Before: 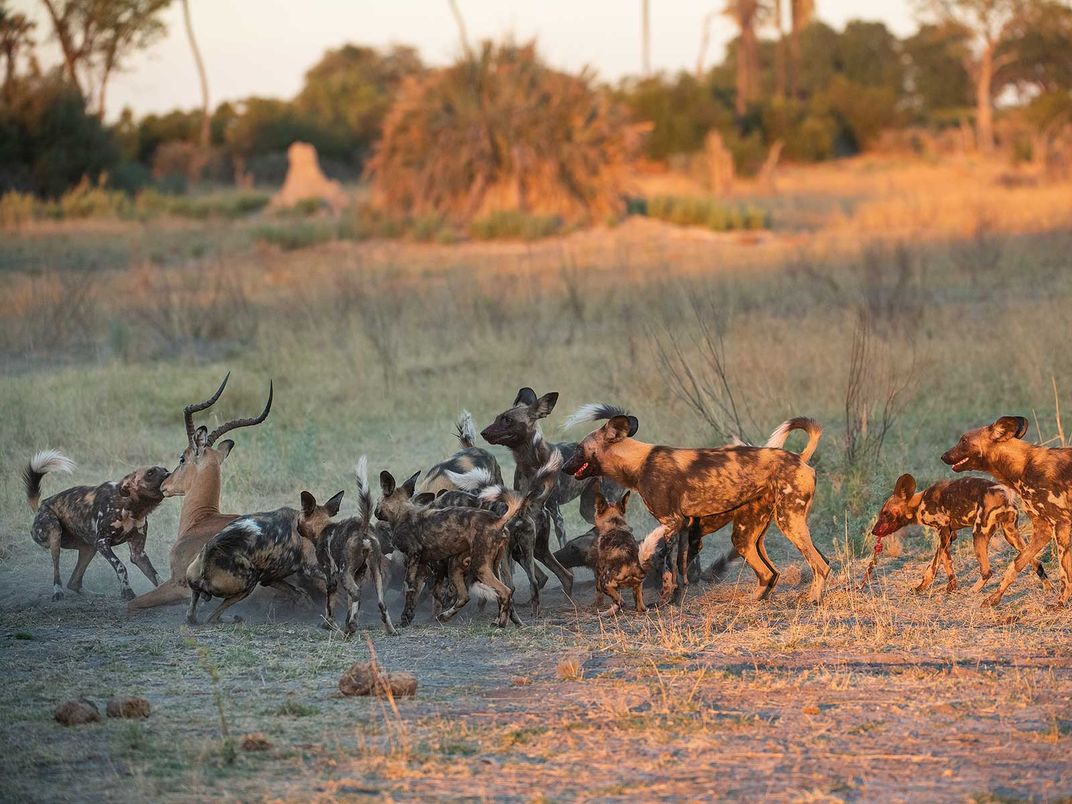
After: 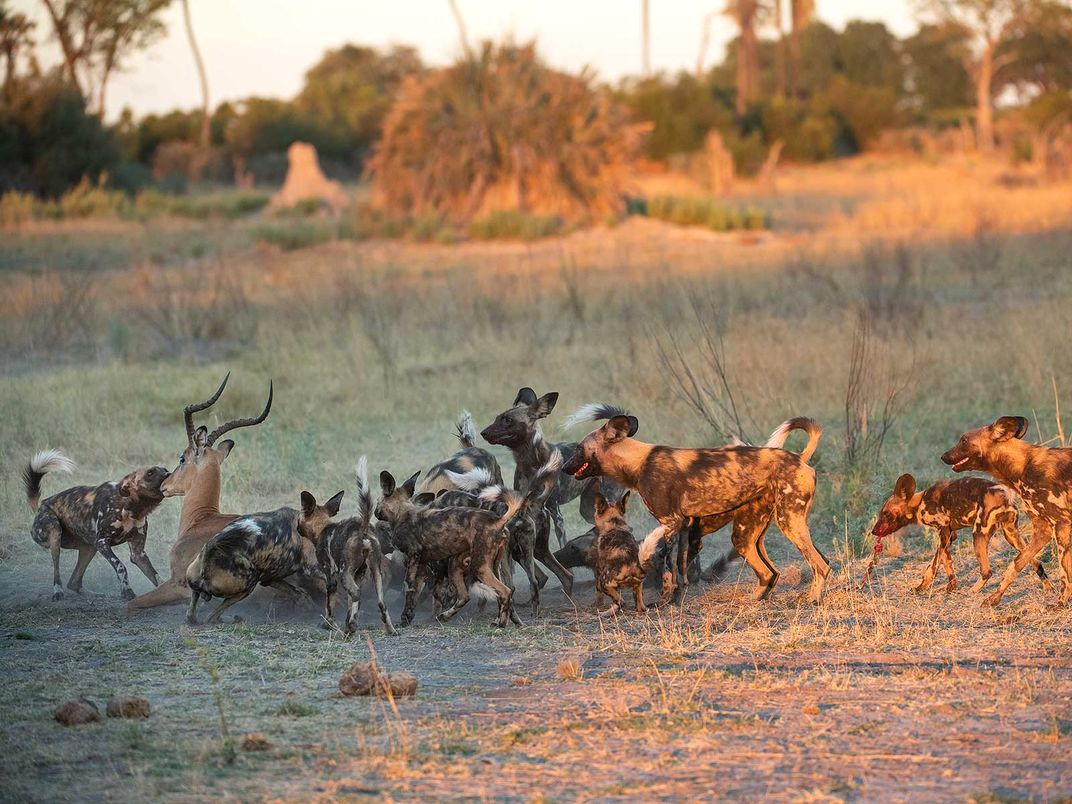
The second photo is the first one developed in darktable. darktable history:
levels: levels [0, 0.48, 0.961]
